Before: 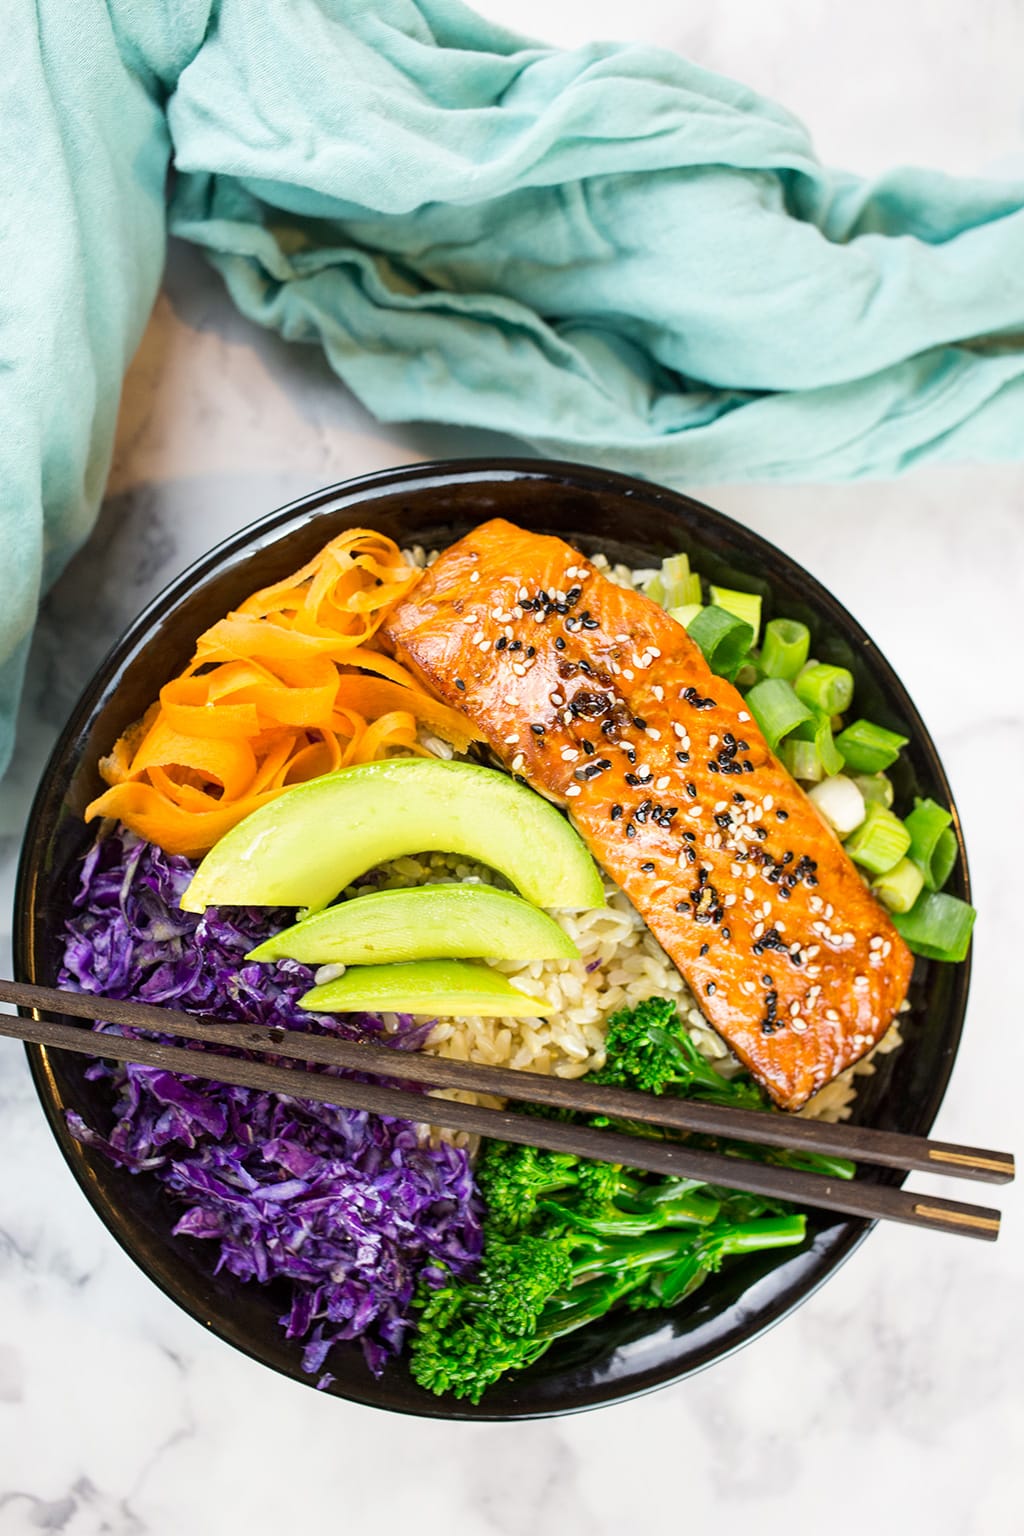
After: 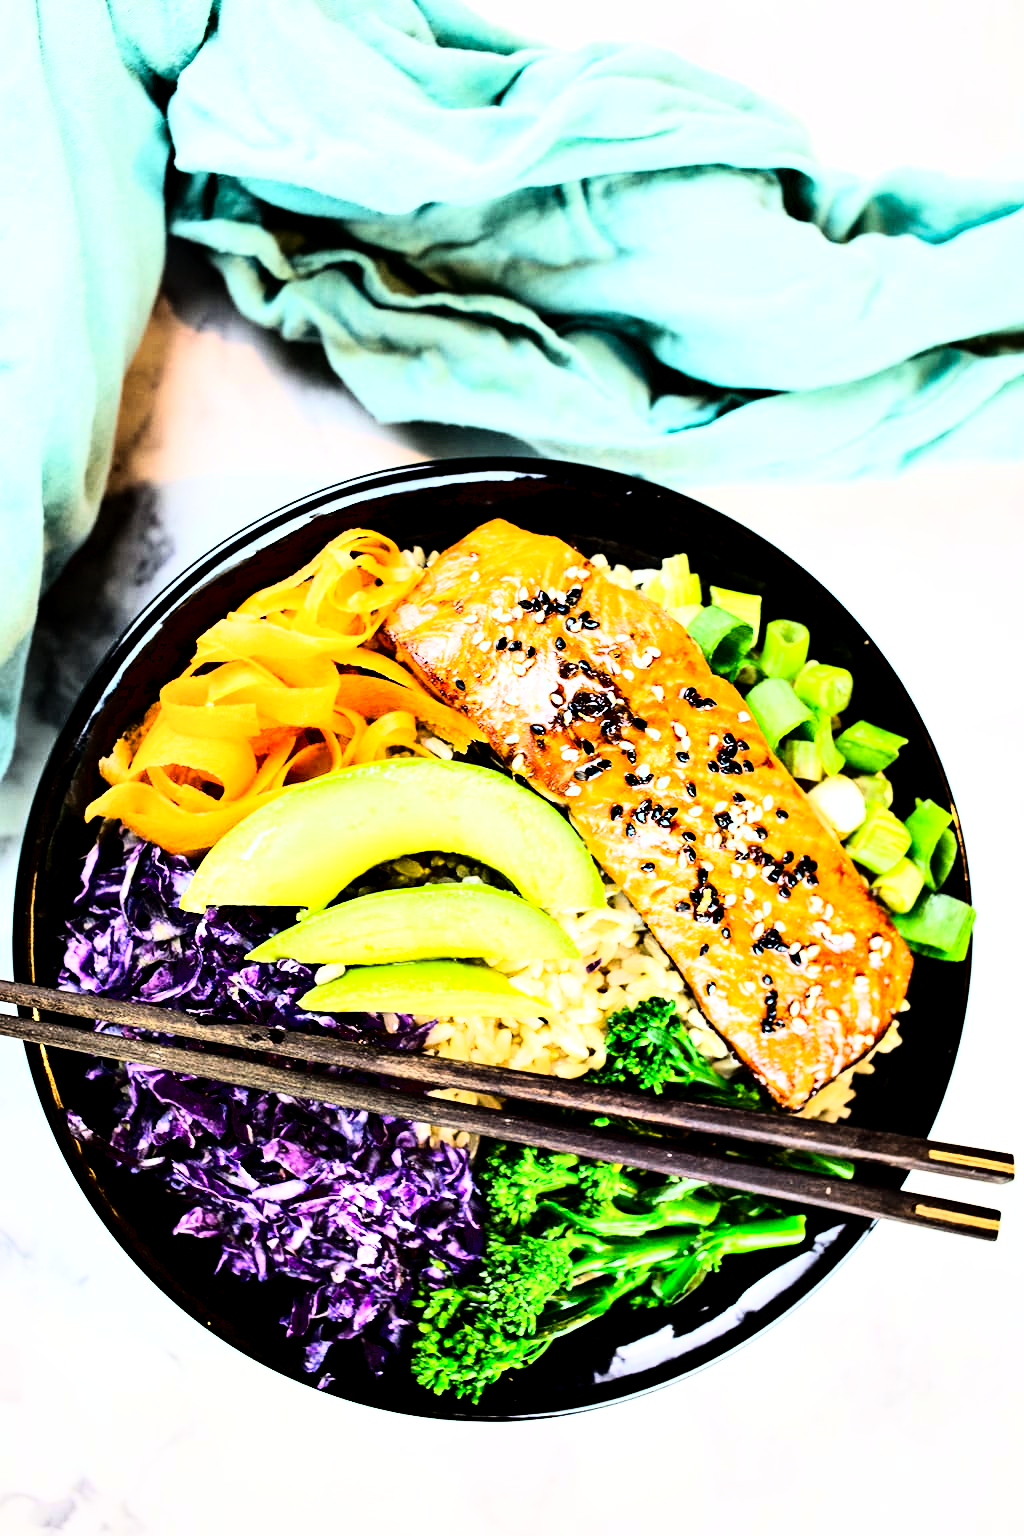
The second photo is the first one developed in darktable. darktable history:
contrast equalizer: octaves 7, y [[0.627 ×6], [0.563 ×6], [0 ×6], [0 ×6], [0 ×6]]
rgb curve: curves: ch0 [(0, 0) (0.21, 0.15) (0.24, 0.21) (0.5, 0.75) (0.75, 0.96) (0.89, 0.99) (1, 1)]; ch1 [(0, 0.02) (0.21, 0.13) (0.25, 0.2) (0.5, 0.67) (0.75, 0.9) (0.89, 0.97) (1, 1)]; ch2 [(0, 0.02) (0.21, 0.13) (0.25, 0.2) (0.5, 0.67) (0.75, 0.9) (0.89, 0.97) (1, 1)], compensate middle gray true
